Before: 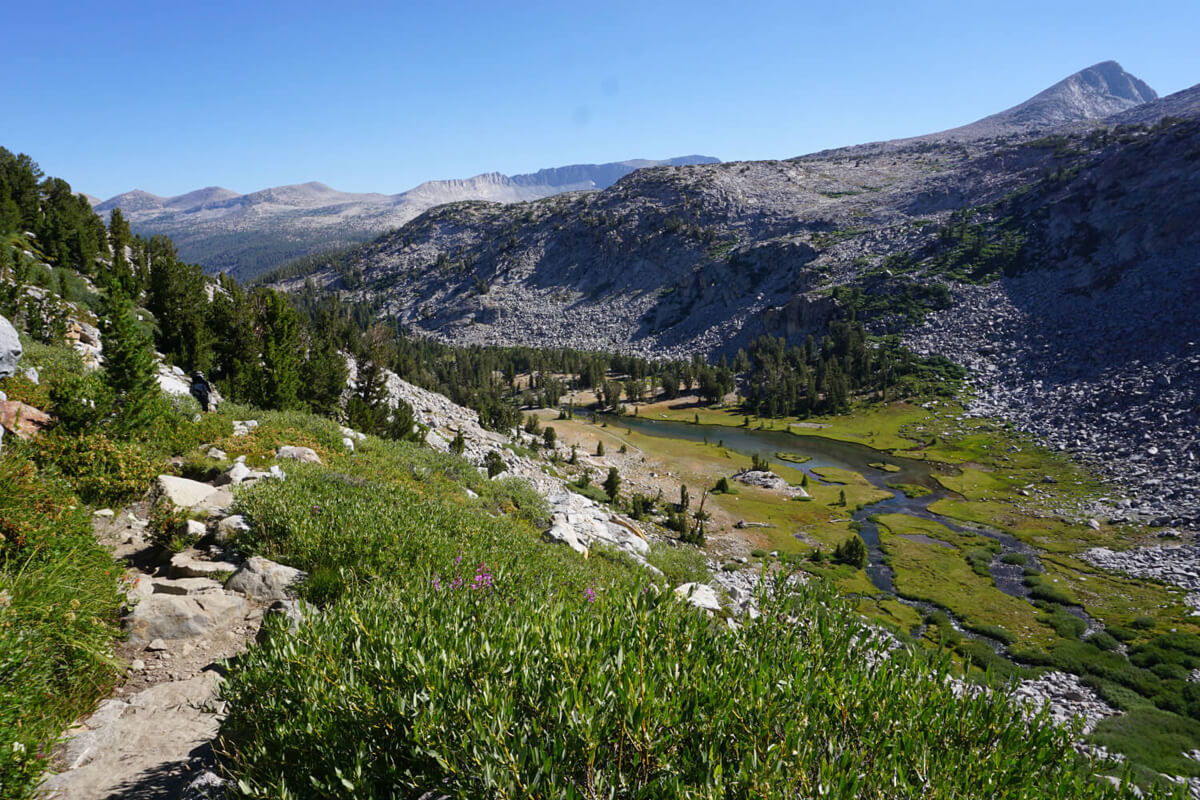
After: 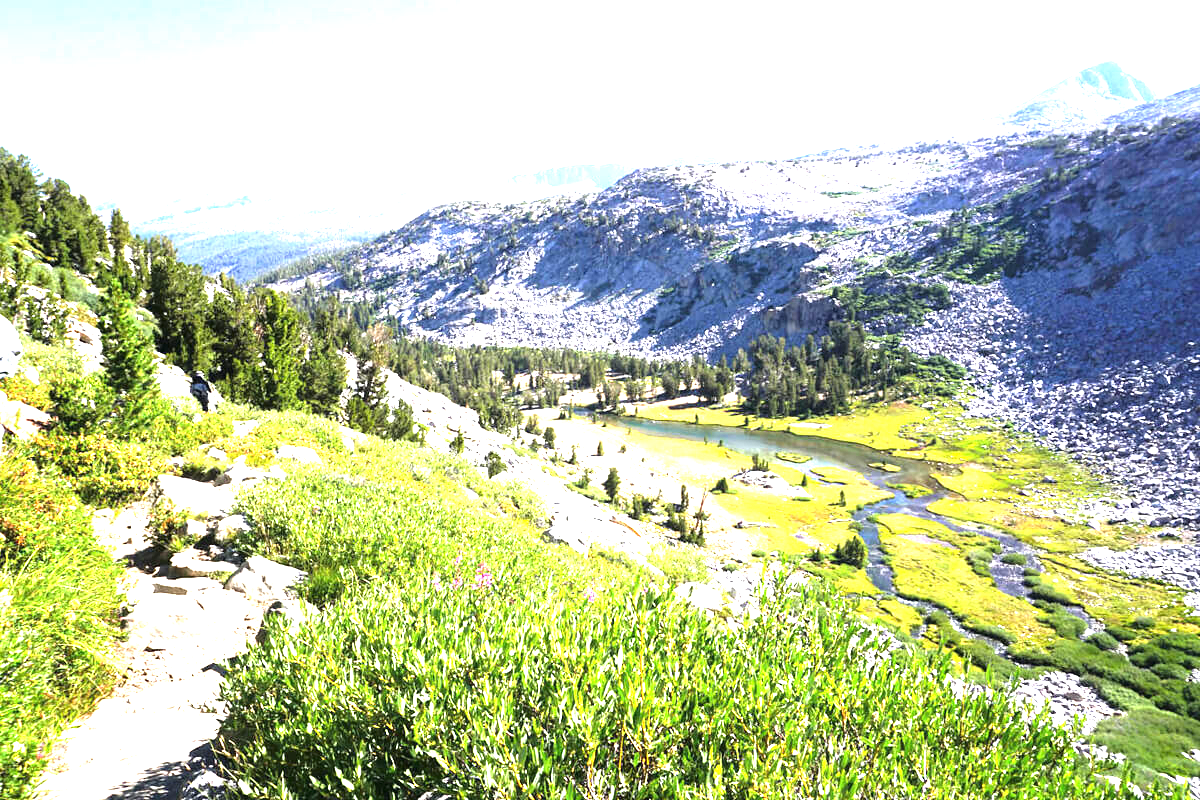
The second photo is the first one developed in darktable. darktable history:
tone equalizer: -8 EV -0.736 EV, -7 EV -0.698 EV, -6 EV -0.599 EV, -5 EV -0.382 EV, -3 EV 0.395 EV, -2 EV 0.6 EV, -1 EV 0.678 EV, +0 EV 0.741 EV
exposure: black level correction 0, exposure 2.09 EV, compensate exposure bias true, compensate highlight preservation false
